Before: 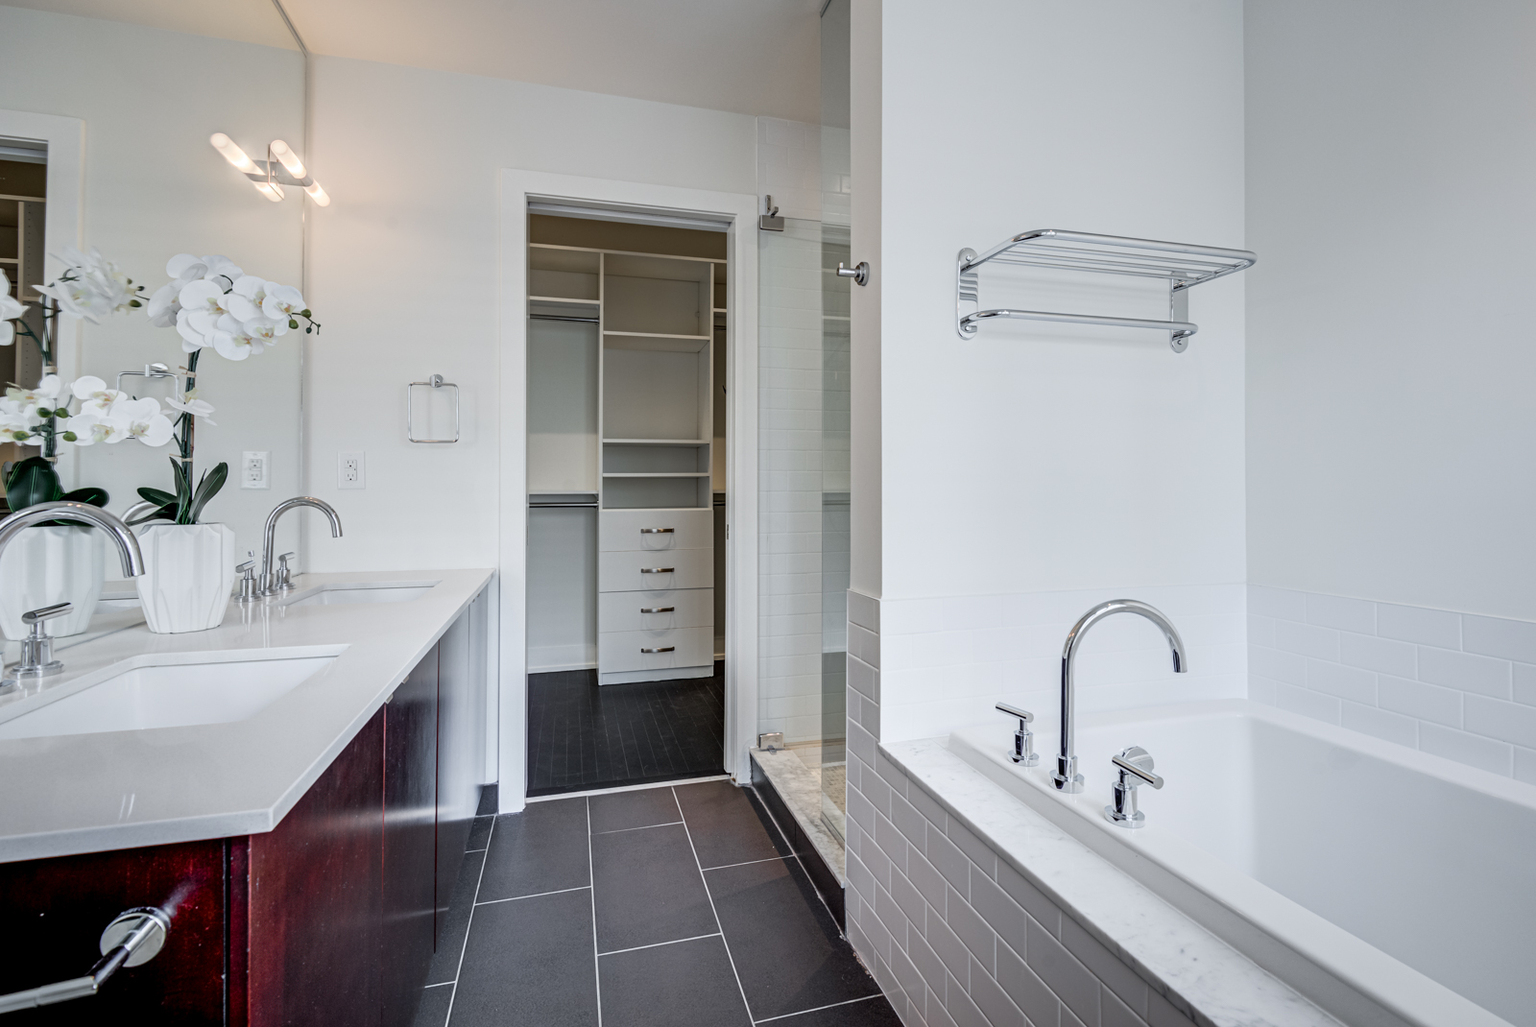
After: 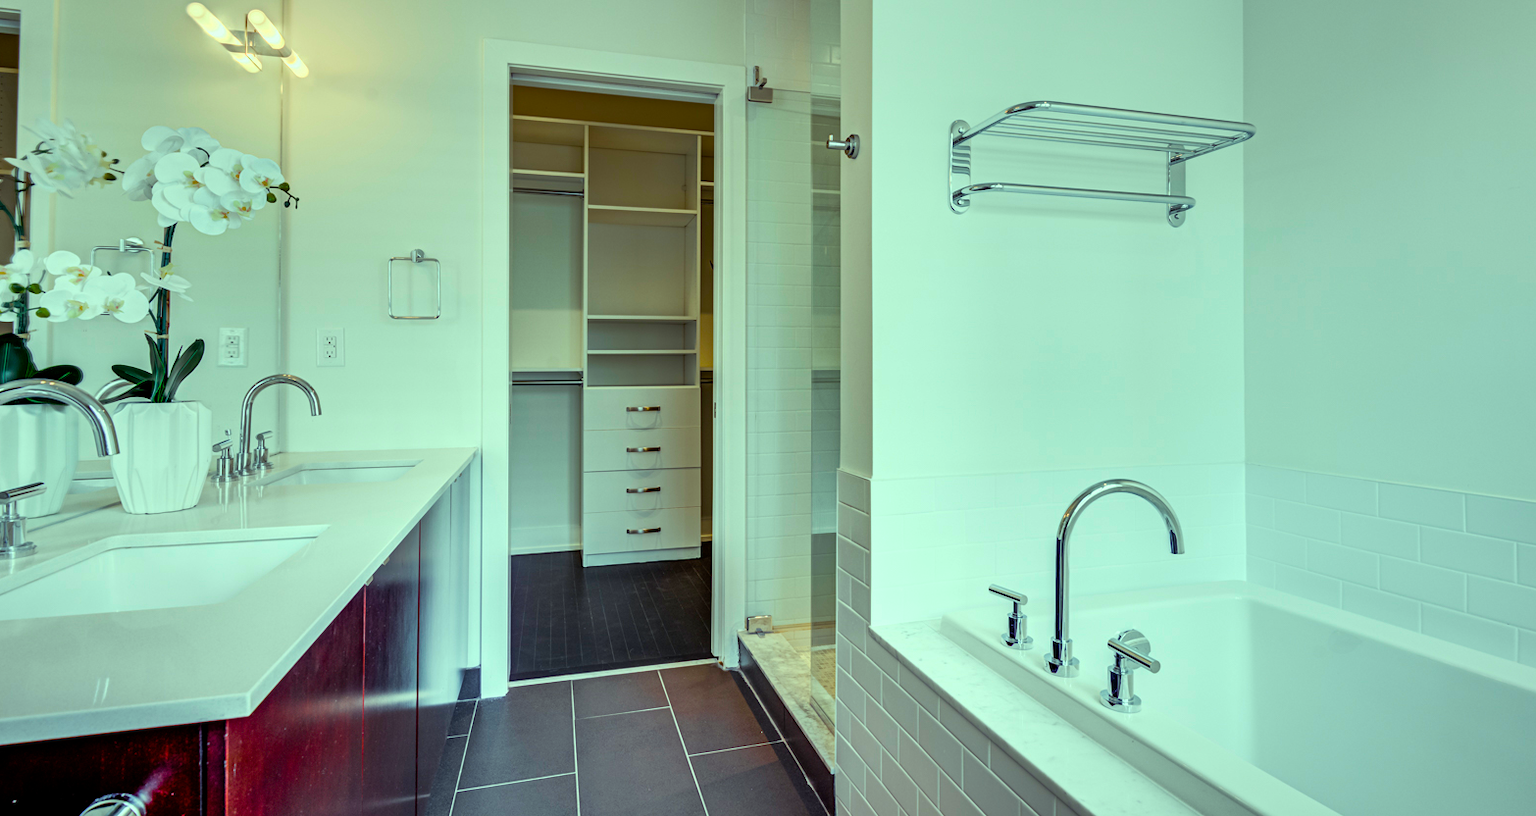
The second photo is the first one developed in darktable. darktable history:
color balance rgb: highlights gain › luminance 15.513%, highlights gain › chroma 6.882%, highlights gain › hue 127.82°, perceptual saturation grading › global saturation 37.048%, perceptual saturation grading › shadows 35.037%, global vibrance 40.1%
shadows and highlights: shadows 34.23, highlights -35, shadows color adjustment 98.01%, highlights color adjustment 58.8%, soften with gaussian
crop and rotate: left 1.84%, top 12.763%, right 0.229%, bottom 9.479%
